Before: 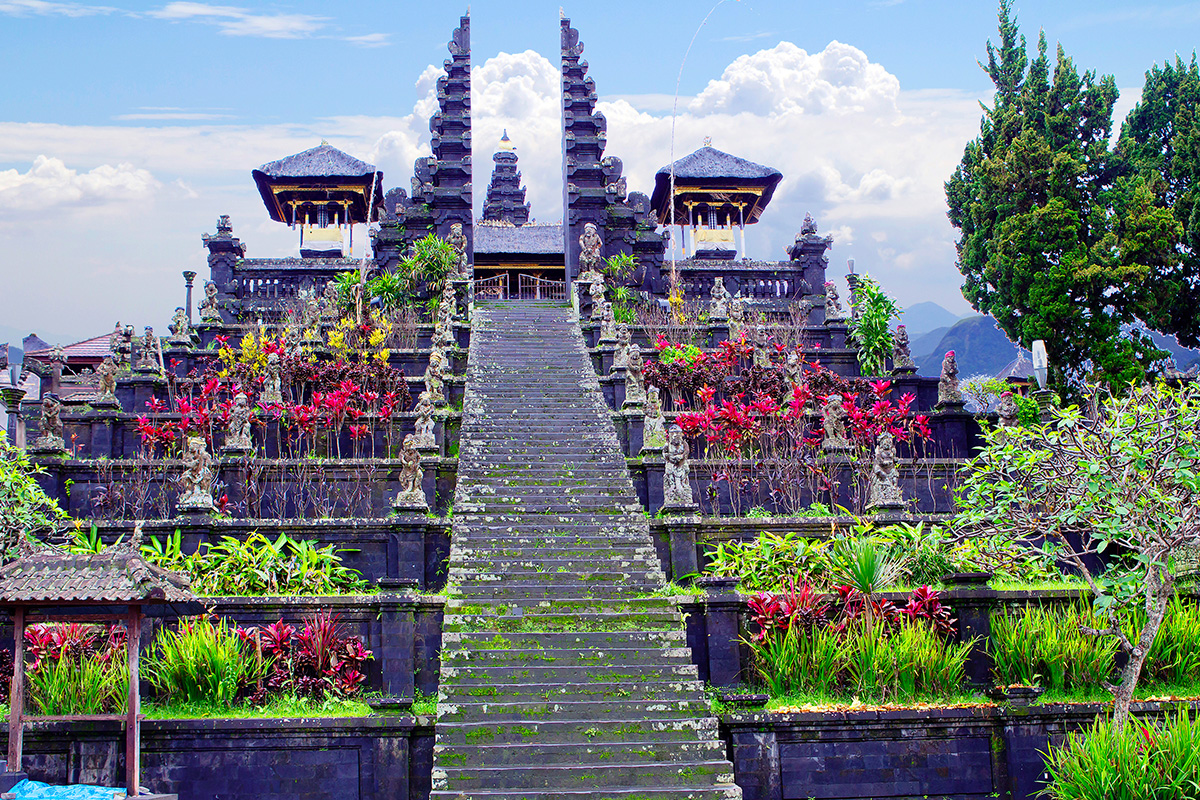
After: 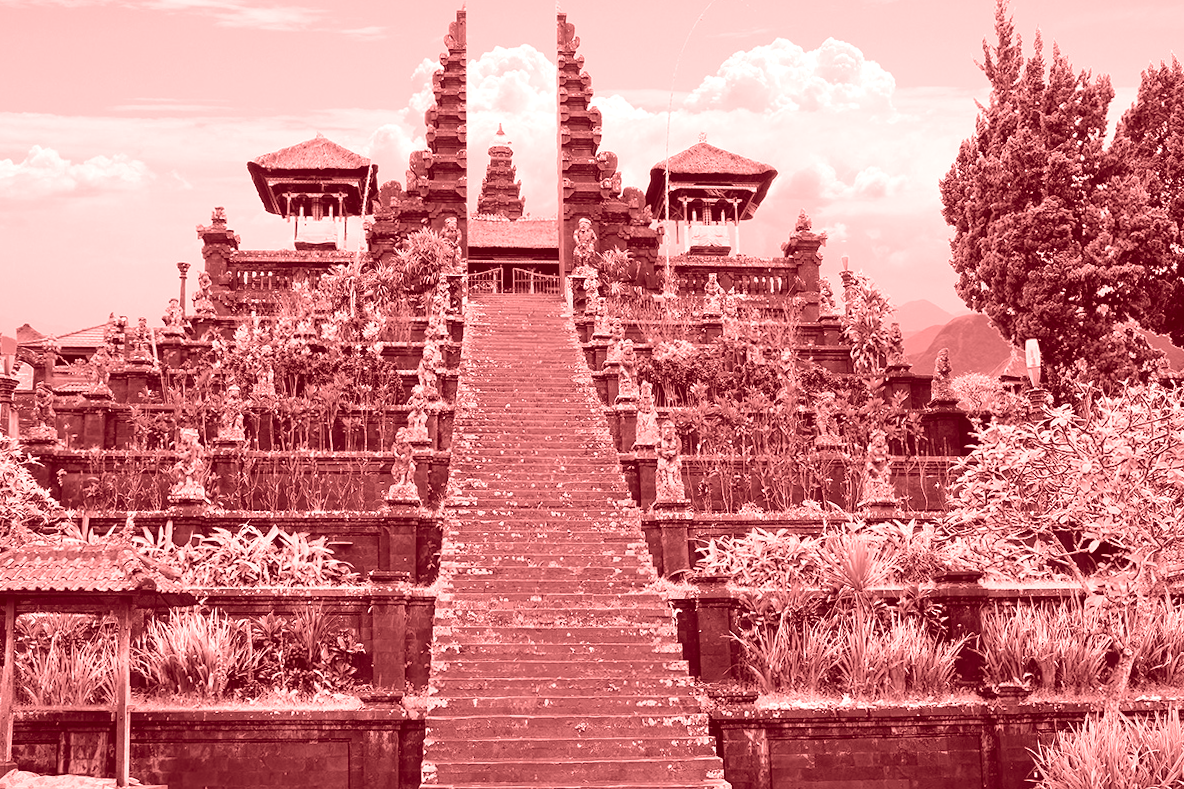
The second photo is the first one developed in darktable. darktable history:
colorize: saturation 60%, source mix 100%
crop and rotate: angle -0.5°
